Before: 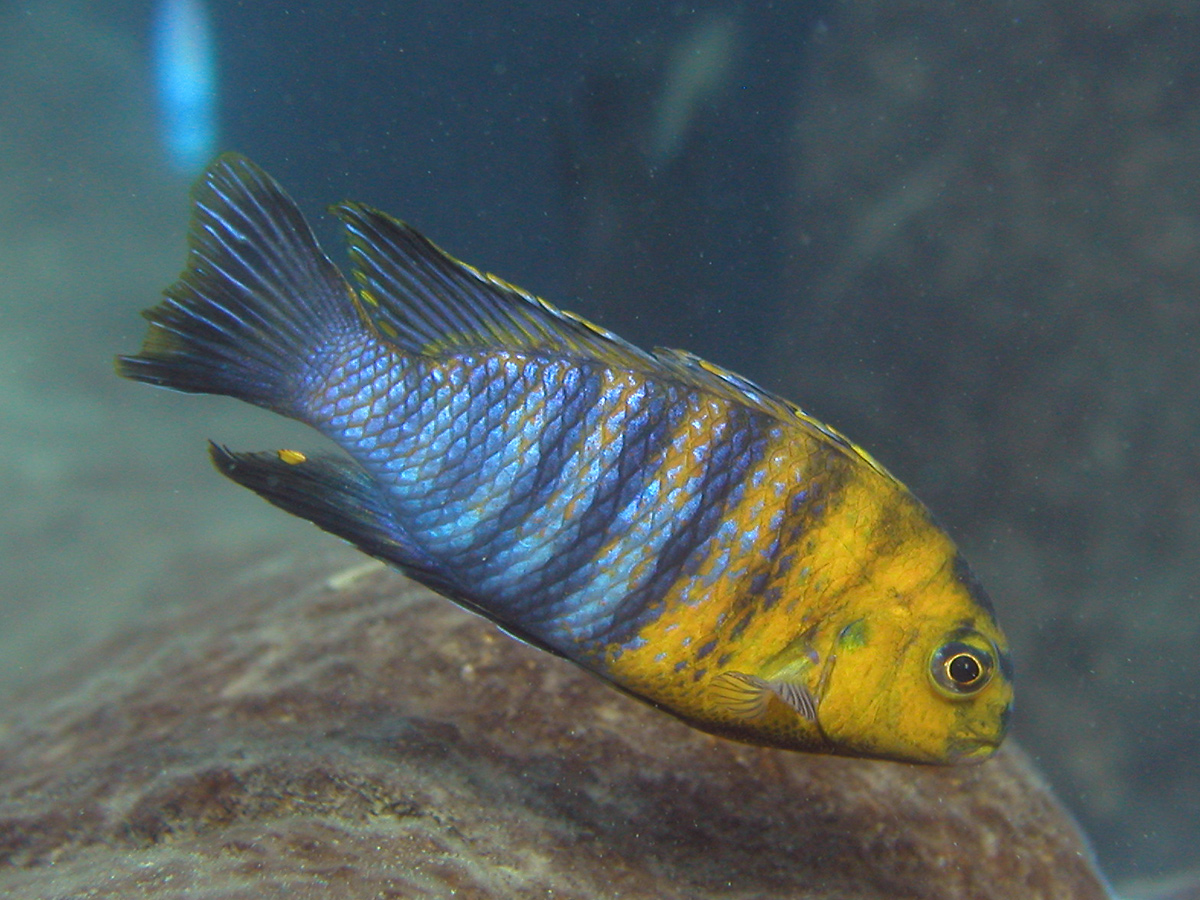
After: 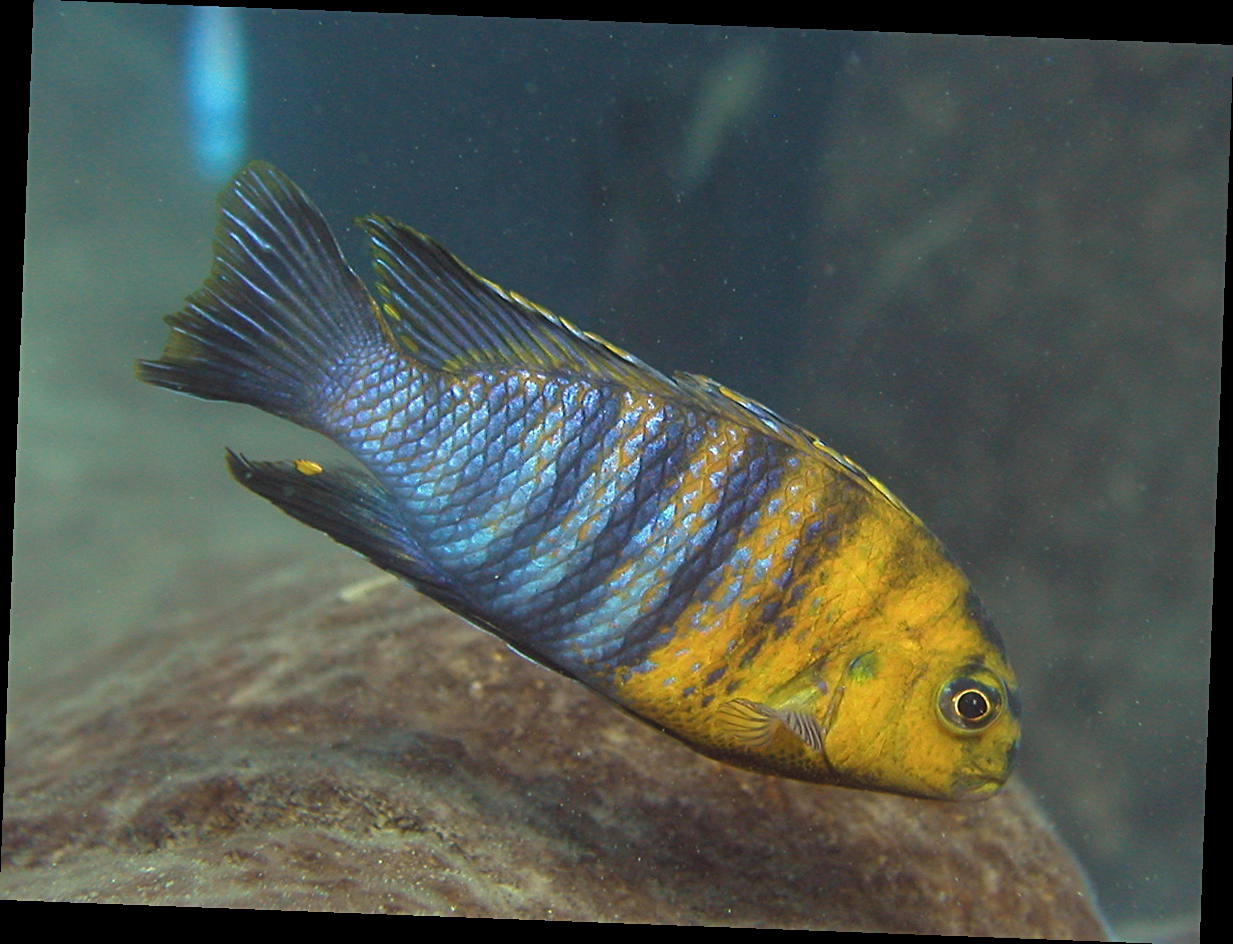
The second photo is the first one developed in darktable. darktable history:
contrast brightness saturation: saturation -0.04
white balance: red 1.029, blue 0.92
sharpen: radius 2.529, amount 0.323
rotate and perspective: rotation 2.17°, automatic cropping off
